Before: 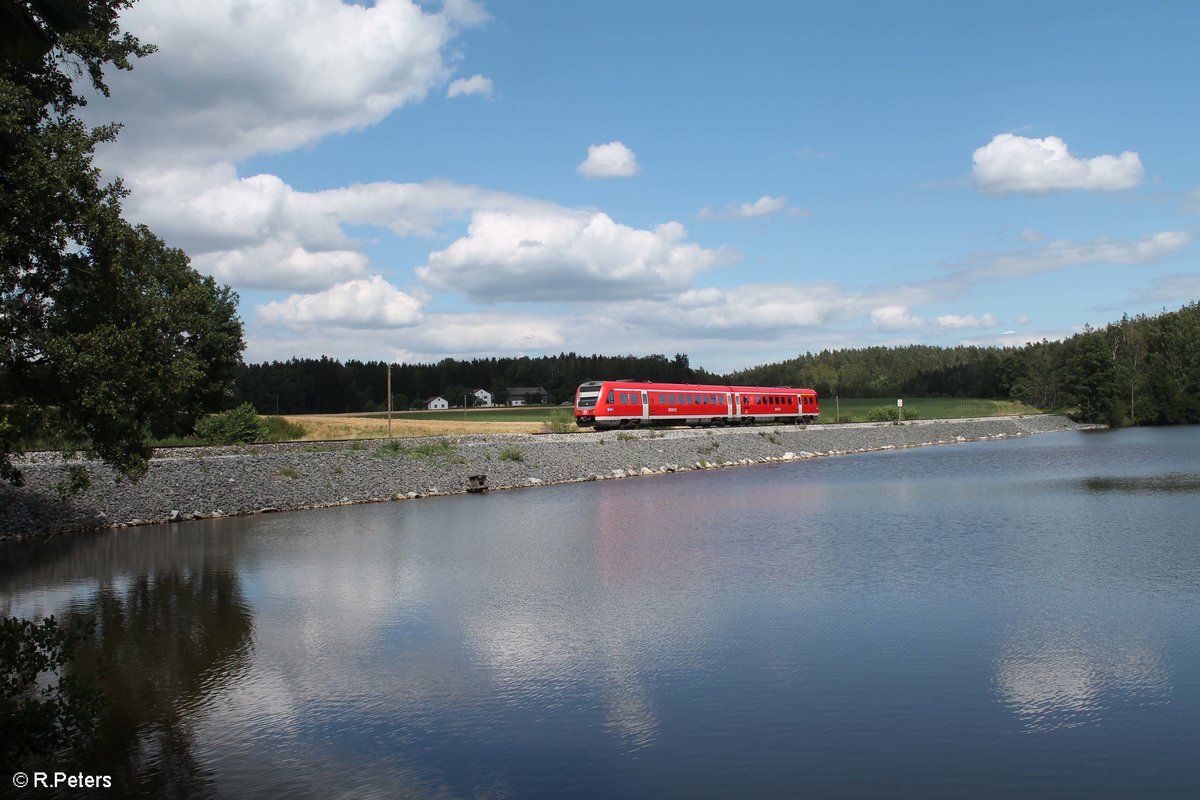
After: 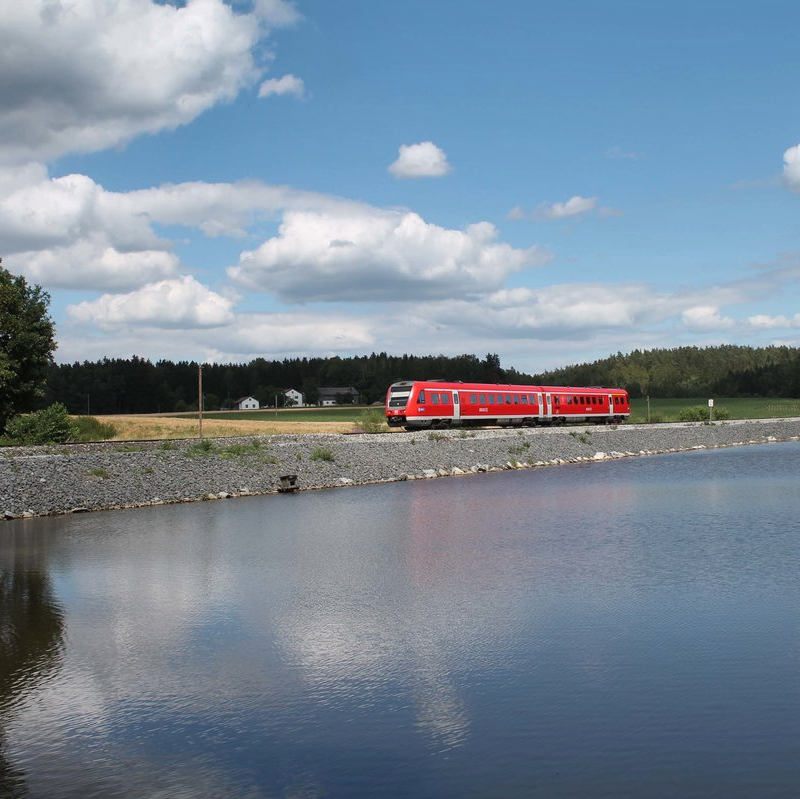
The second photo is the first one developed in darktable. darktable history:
crop and rotate: left 15.754%, right 17.579%
shadows and highlights: soften with gaussian
